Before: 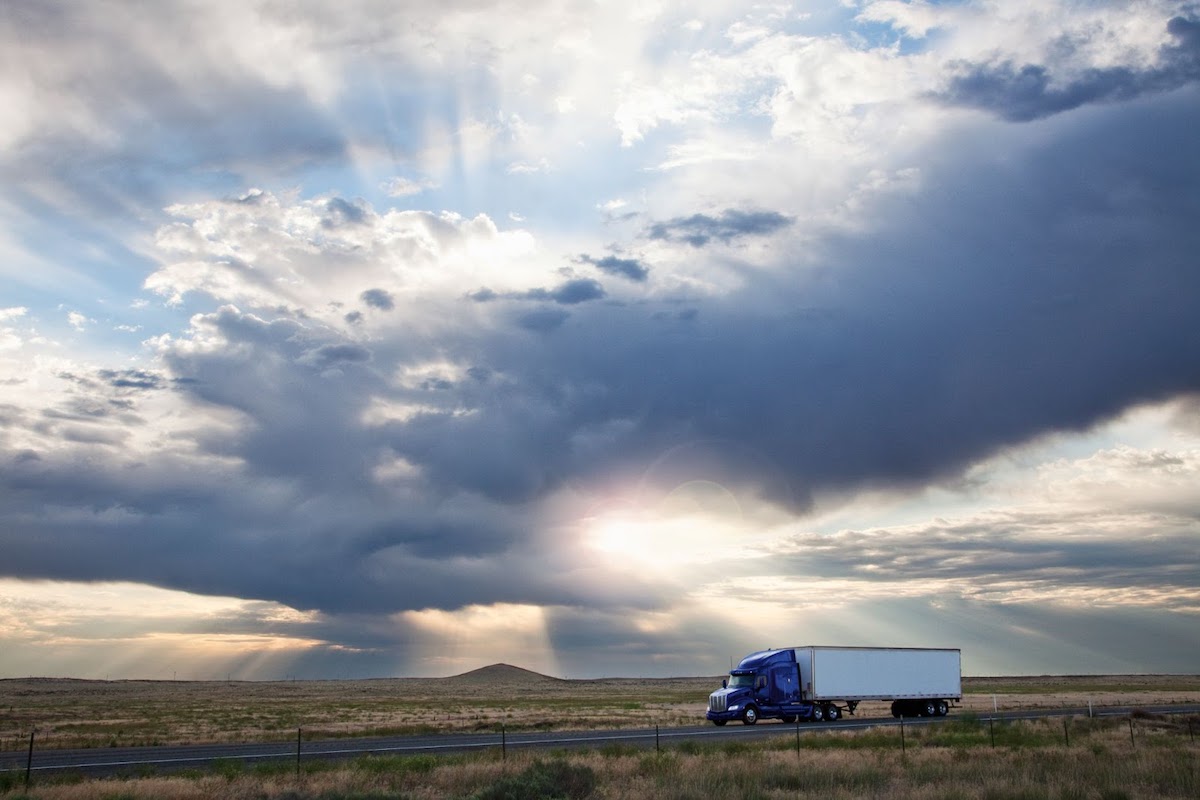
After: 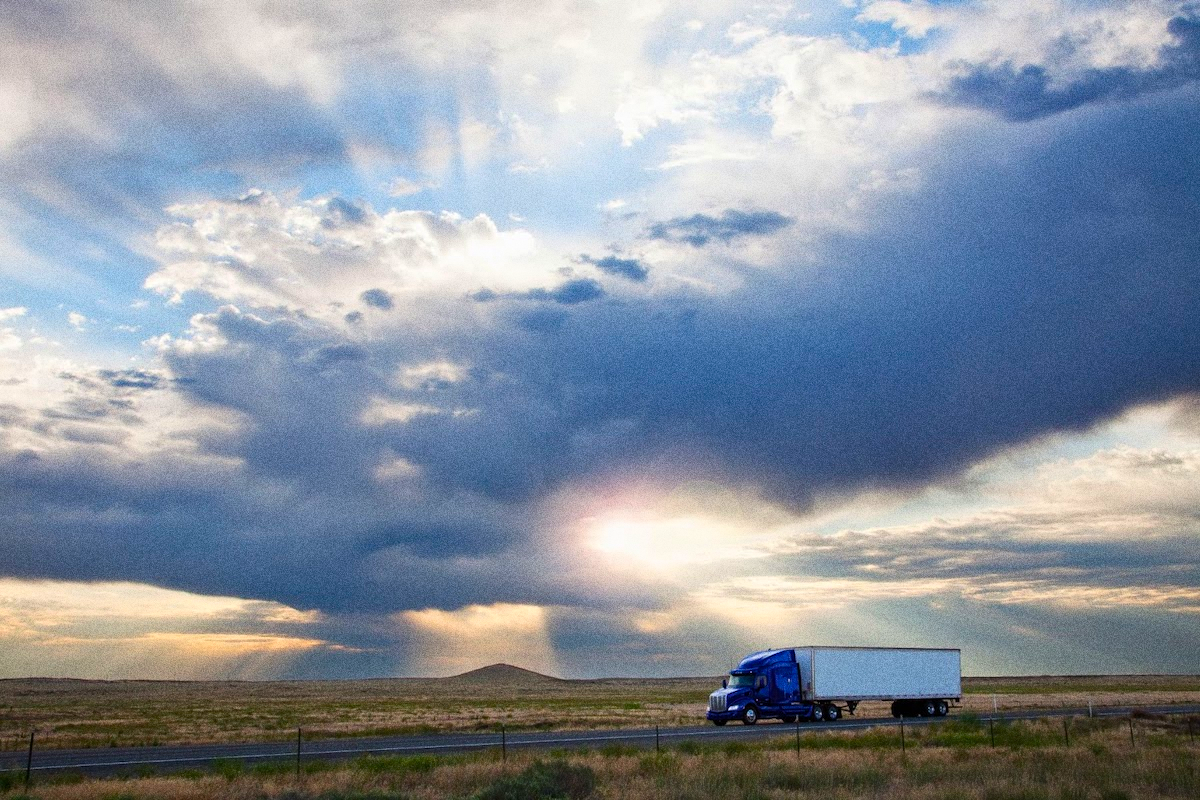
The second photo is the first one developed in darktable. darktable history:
grain: coarseness 0.09 ISO, strength 40%
color balance rgb: linear chroma grading › global chroma 15%, perceptual saturation grading › global saturation 30%
